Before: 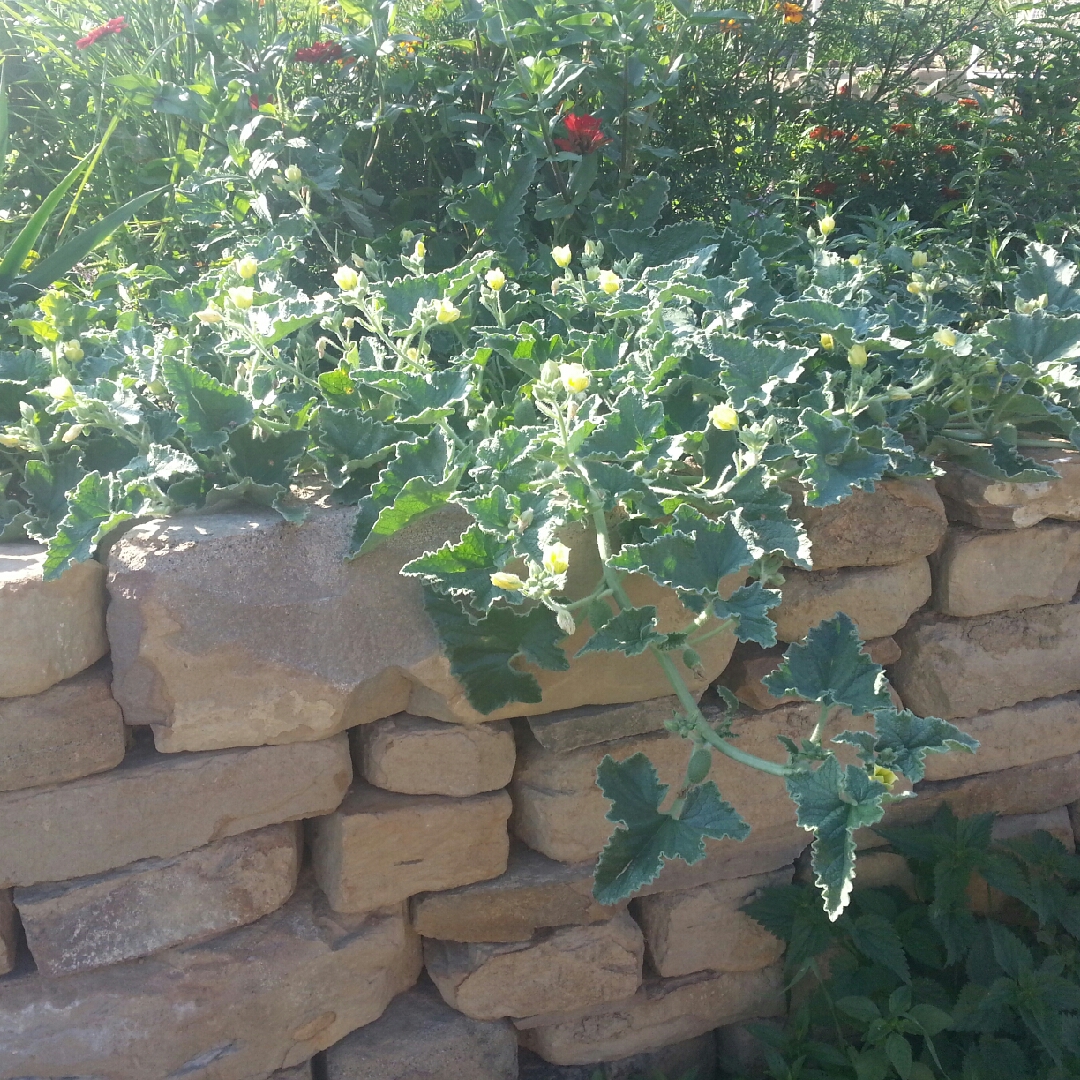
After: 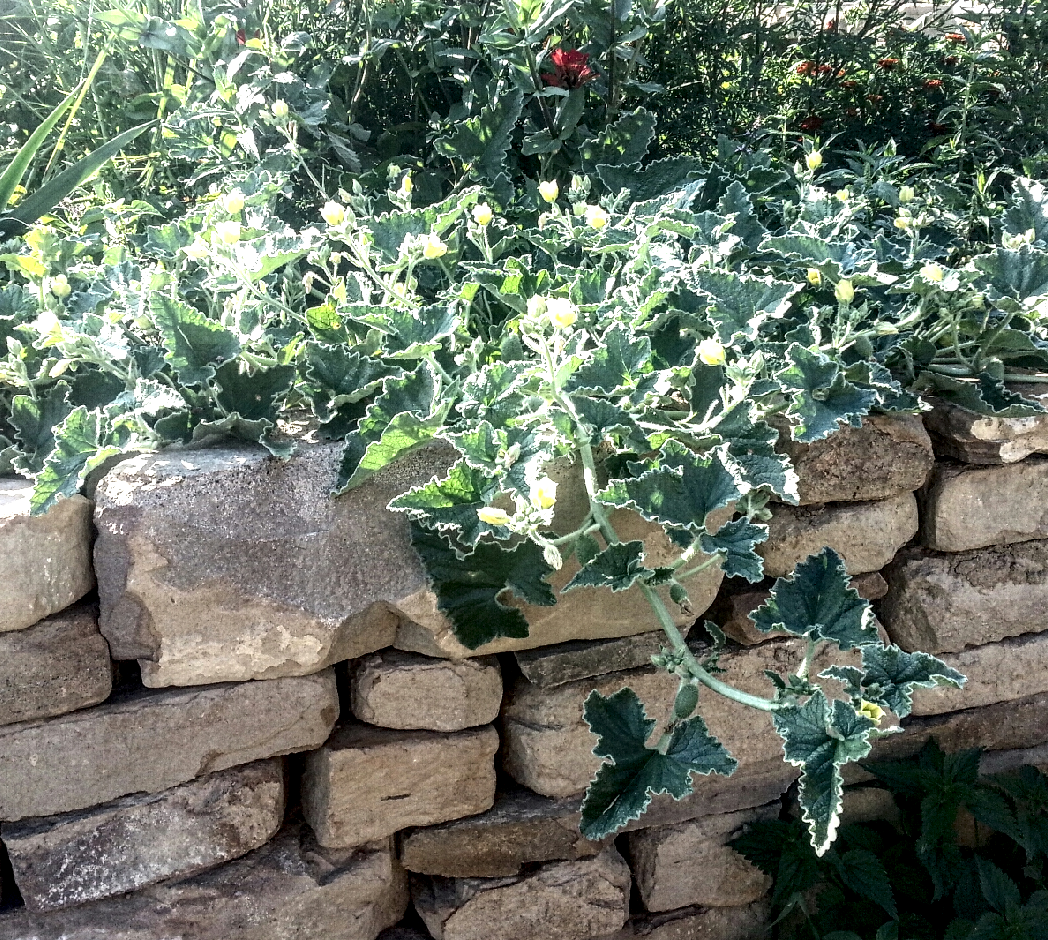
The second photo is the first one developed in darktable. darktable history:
local contrast: highlights 20%, detail 195%
crop: left 1.273%, top 6.11%, right 1.605%, bottom 6.805%
contrast brightness saturation: contrast 0.293
contrast equalizer: octaves 7, y [[0.5, 0.5, 0.5, 0.512, 0.552, 0.62], [0.5 ×6], [0.5 ×4, 0.504, 0.553], [0 ×6], [0 ×6]]
